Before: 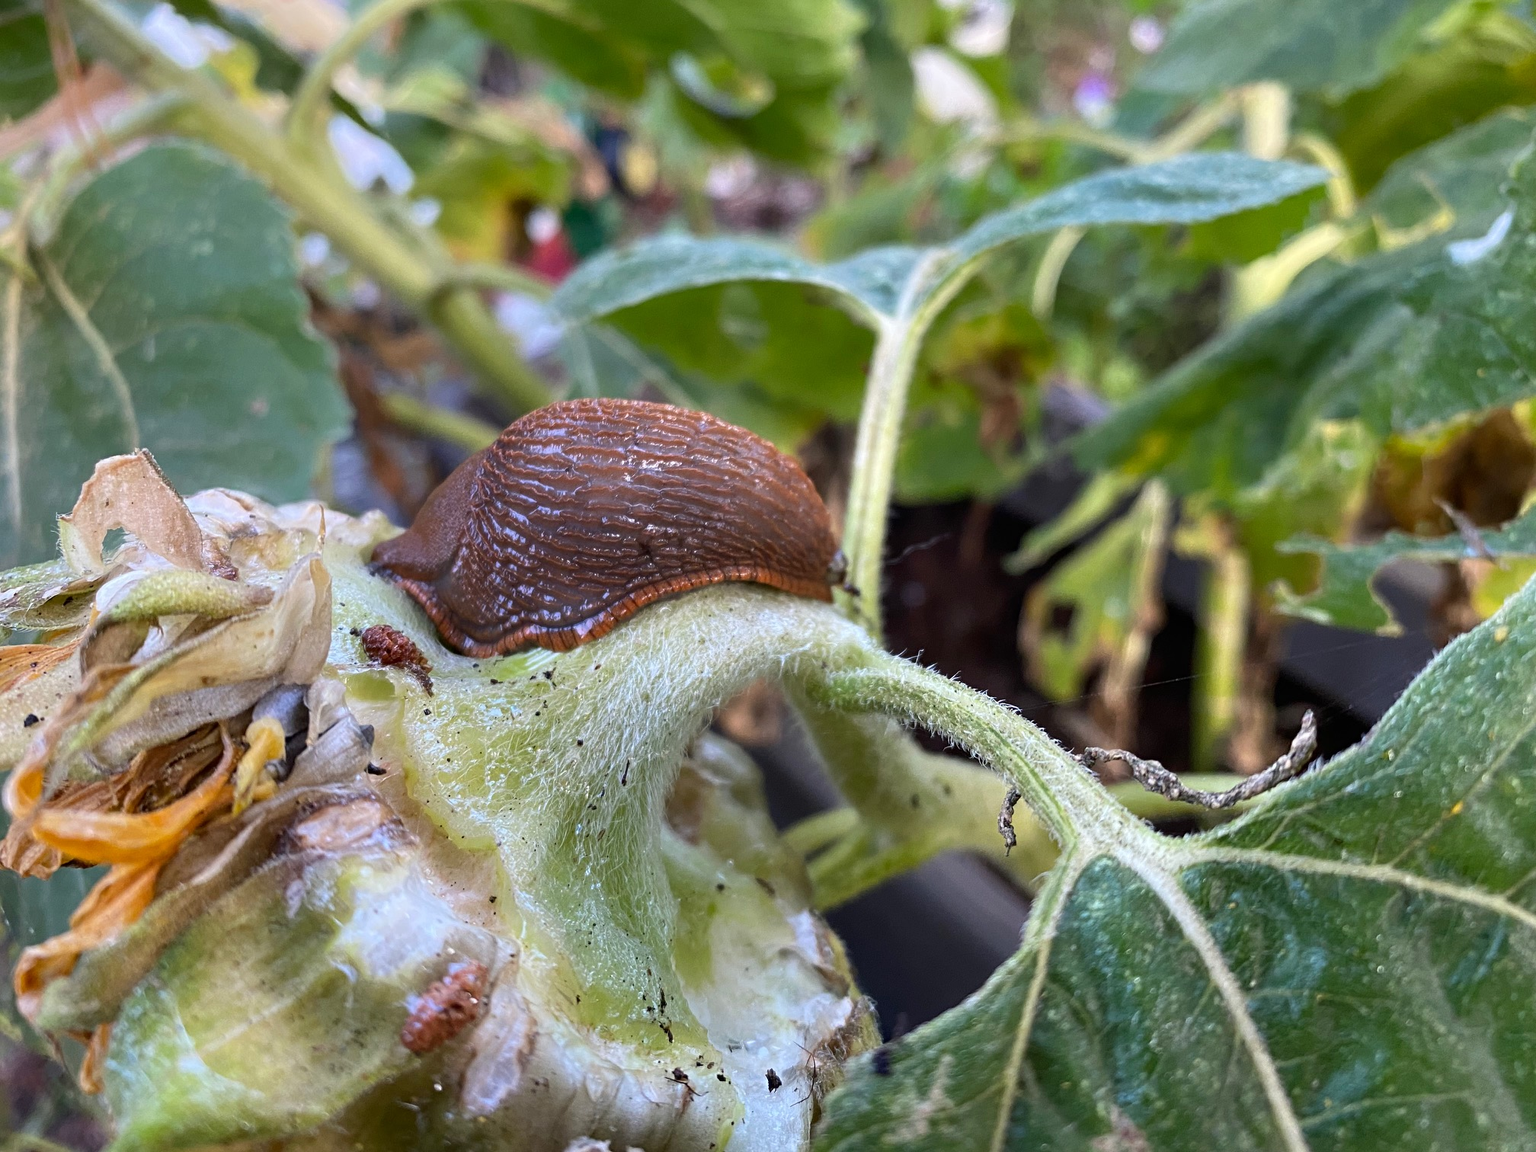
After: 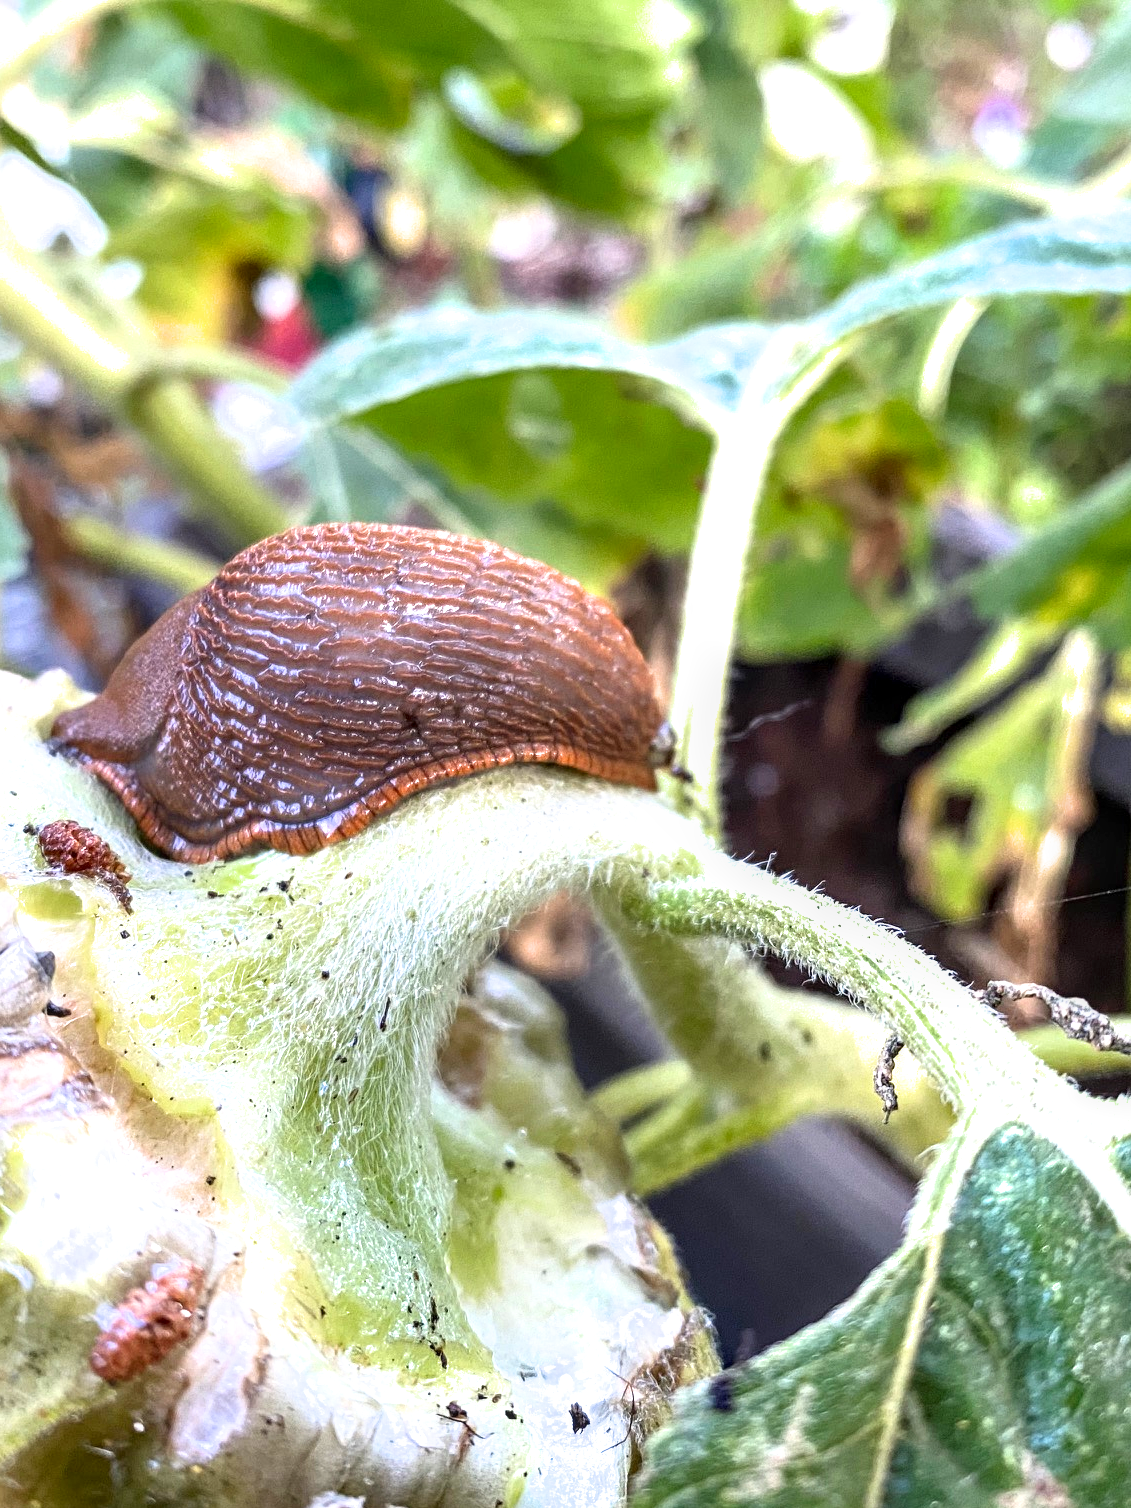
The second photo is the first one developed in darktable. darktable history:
local contrast: detail 130%
exposure: exposure 1.2 EV, compensate highlight preservation false
crop: left 21.674%, right 22.086%
filmic rgb: black relative exposure -16 EV, white relative exposure 2.93 EV, hardness 10.04, color science v6 (2022)
